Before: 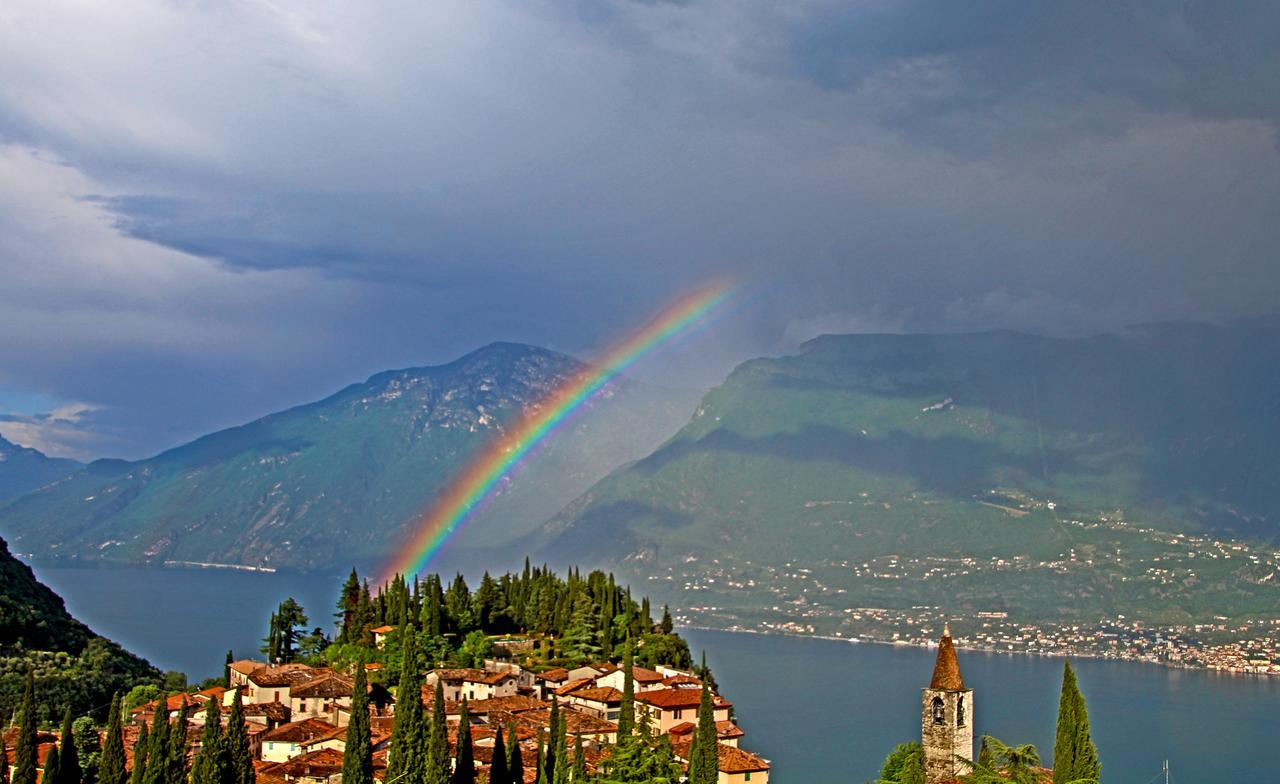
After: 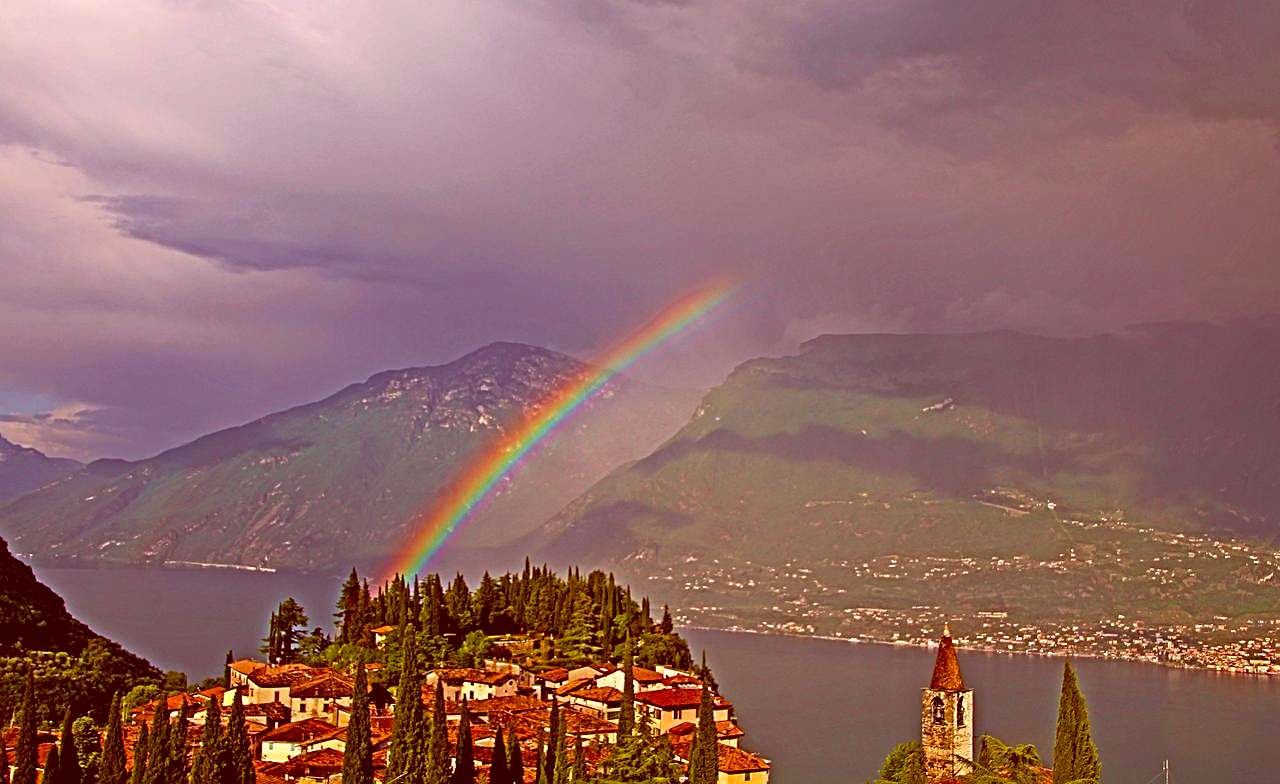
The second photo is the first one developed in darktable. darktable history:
color correction: highlights a* 9.03, highlights b* 8.71, shadows a* 40, shadows b* 40, saturation 0.8
color balance rgb: linear chroma grading › global chroma 15%, perceptual saturation grading › global saturation 30%
sharpen: on, module defaults
